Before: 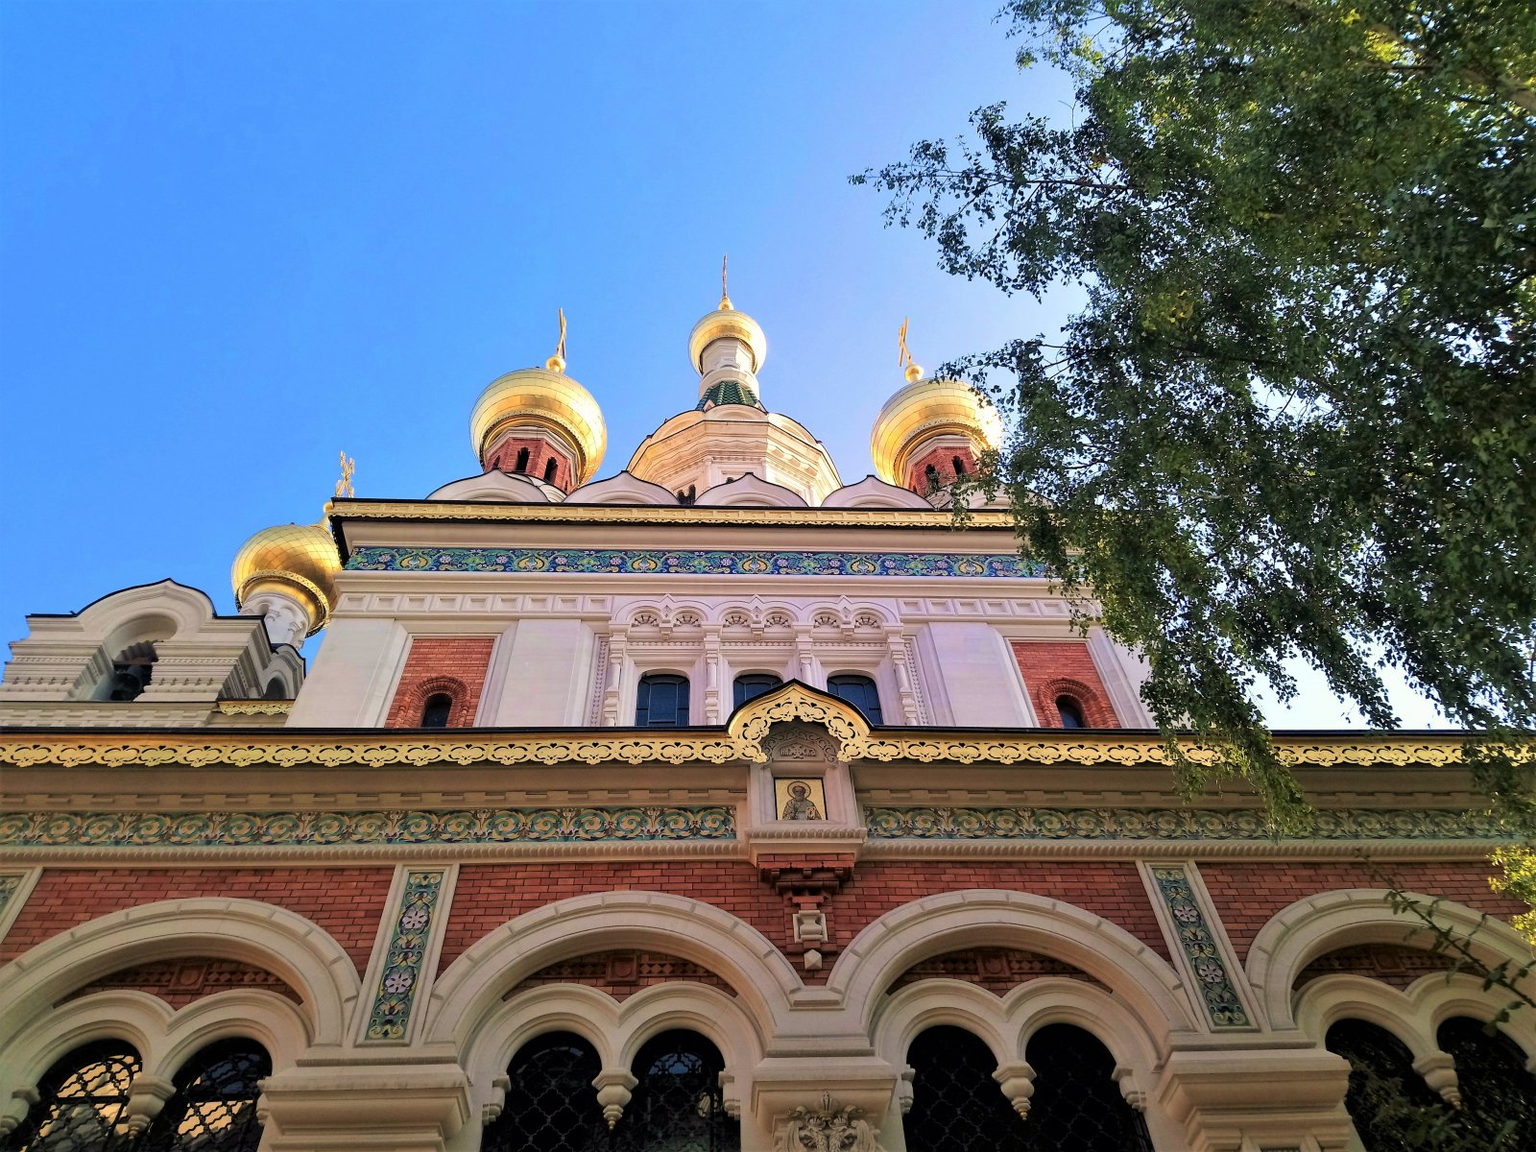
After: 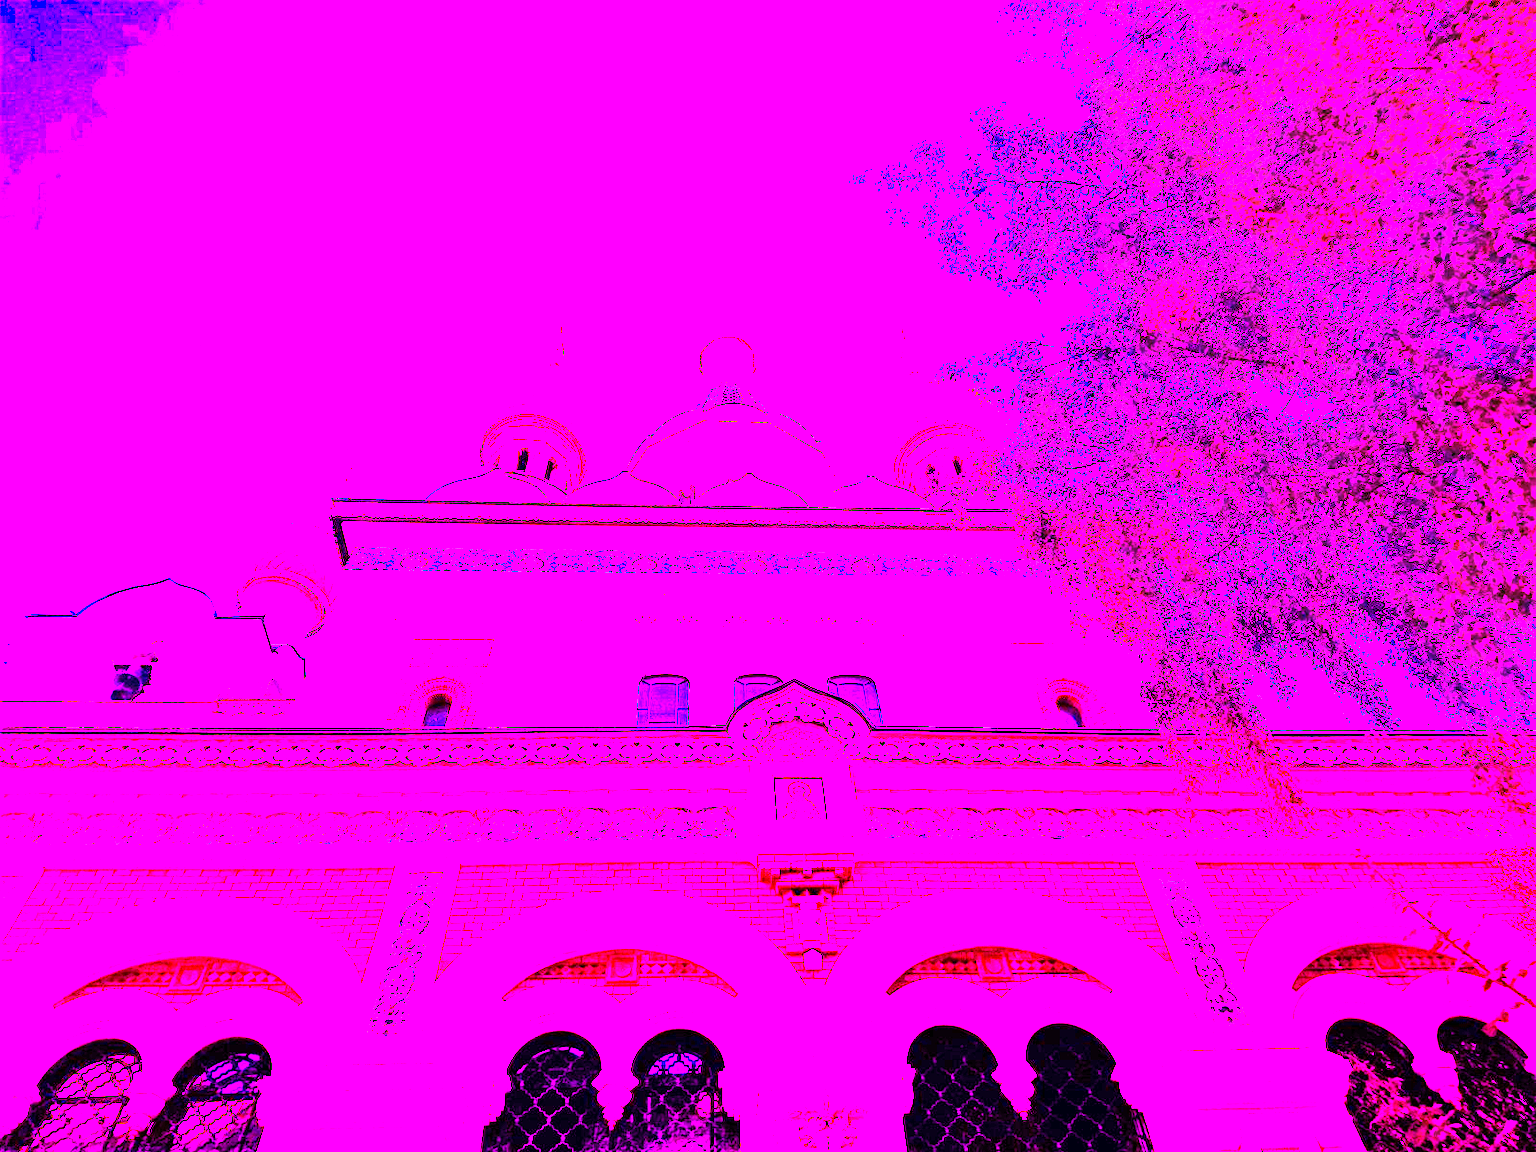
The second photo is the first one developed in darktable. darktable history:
contrast brightness saturation: contrast 0.1, brightness 0.03, saturation 0.09
white balance: red 8, blue 8
